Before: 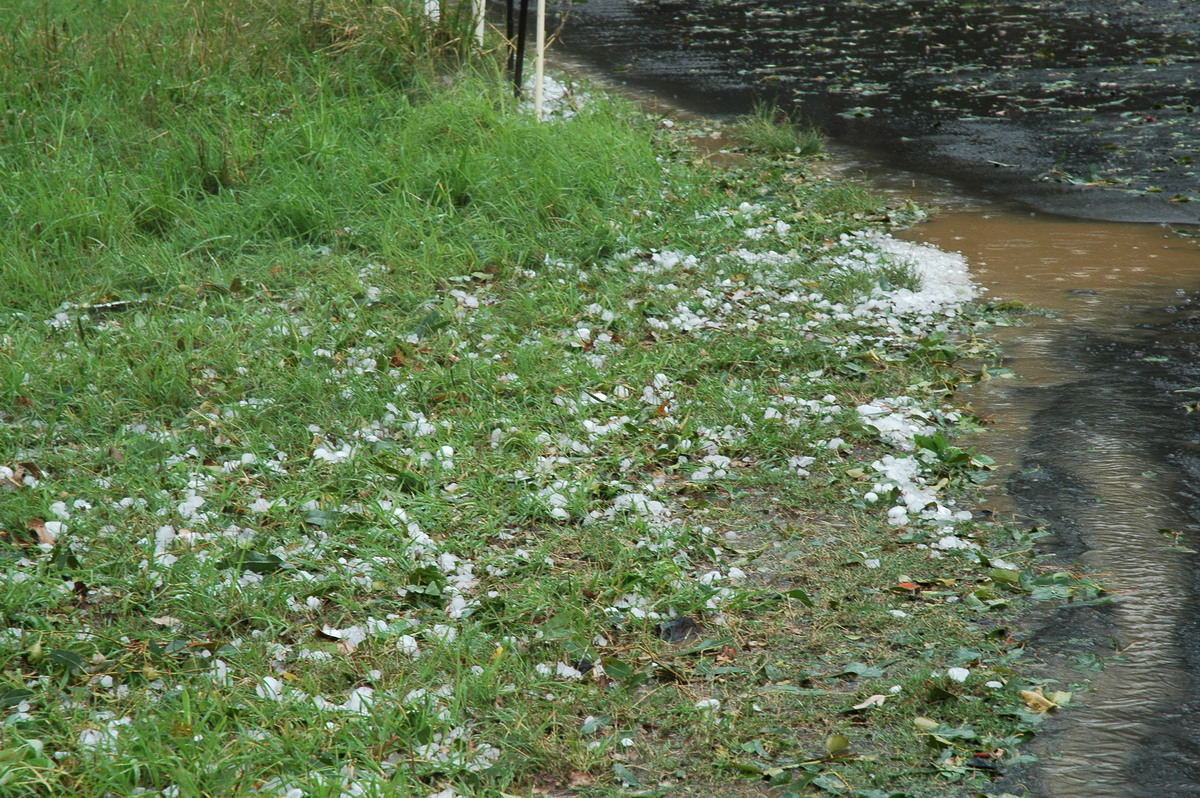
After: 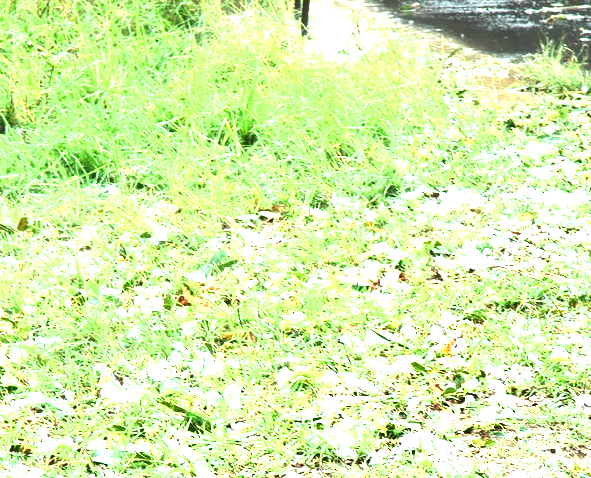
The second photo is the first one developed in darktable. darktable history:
crop: left 17.757%, top 7.745%, right 32.978%, bottom 32.337%
shadows and highlights: shadows 37.16, highlights -26.9, soften with gaussian
levels: levels [0.062, 0.494, 0.925]
exposure: black level correction 0.001, exposure 2.615 EV, compensate exposure bias true, compensate highlight preservation false
